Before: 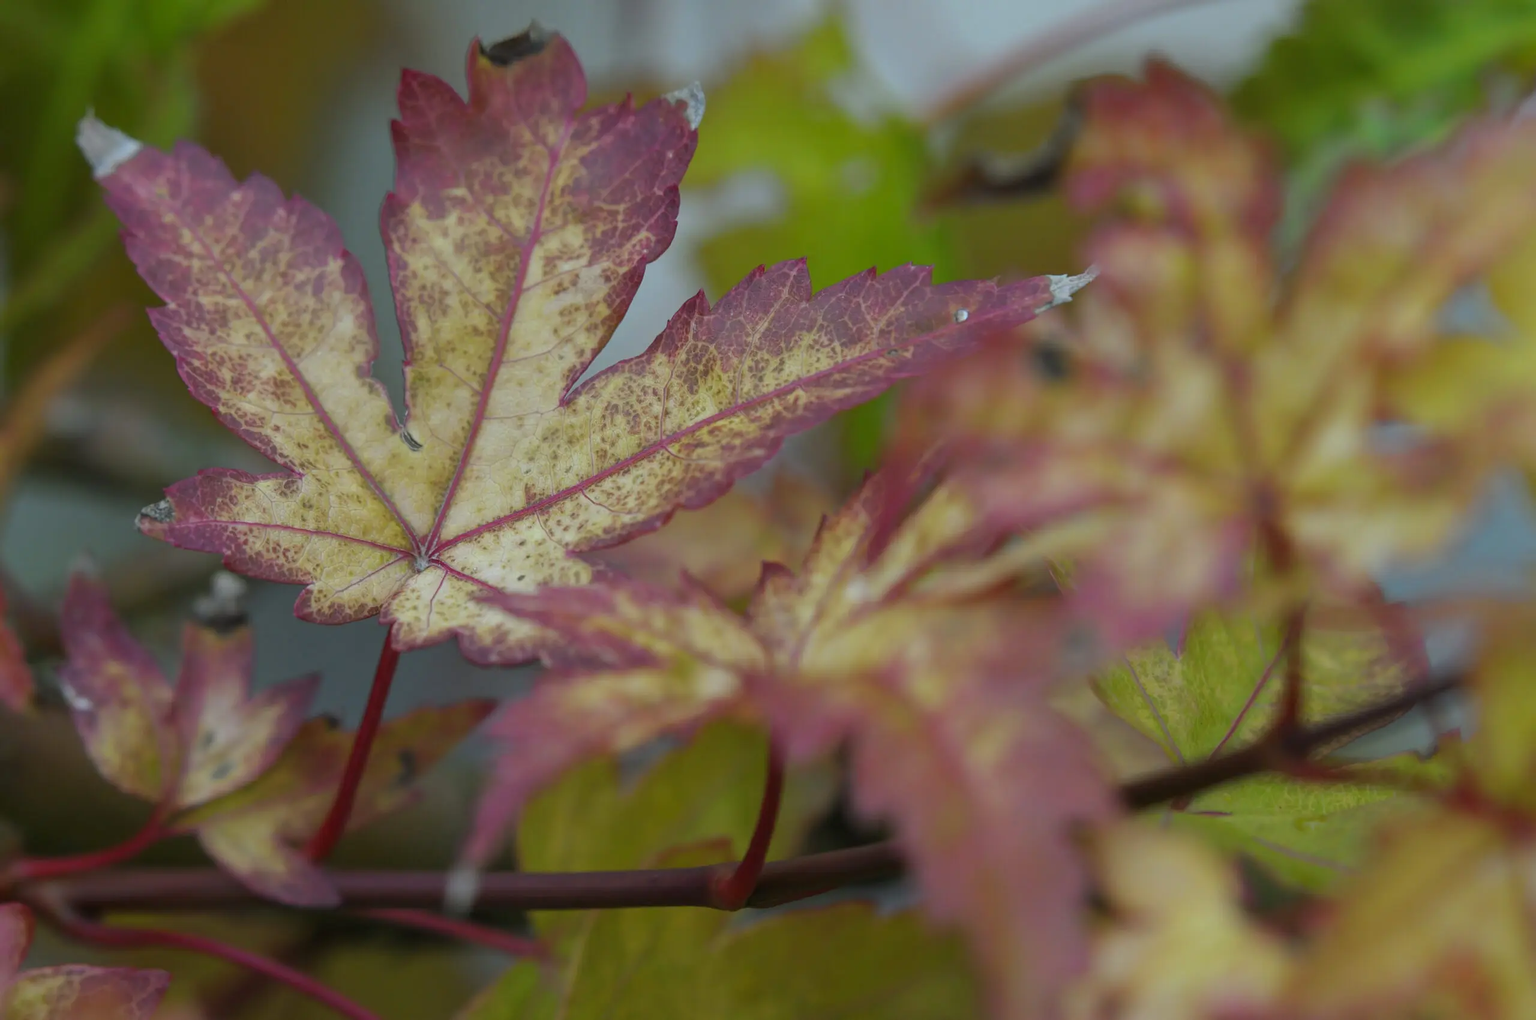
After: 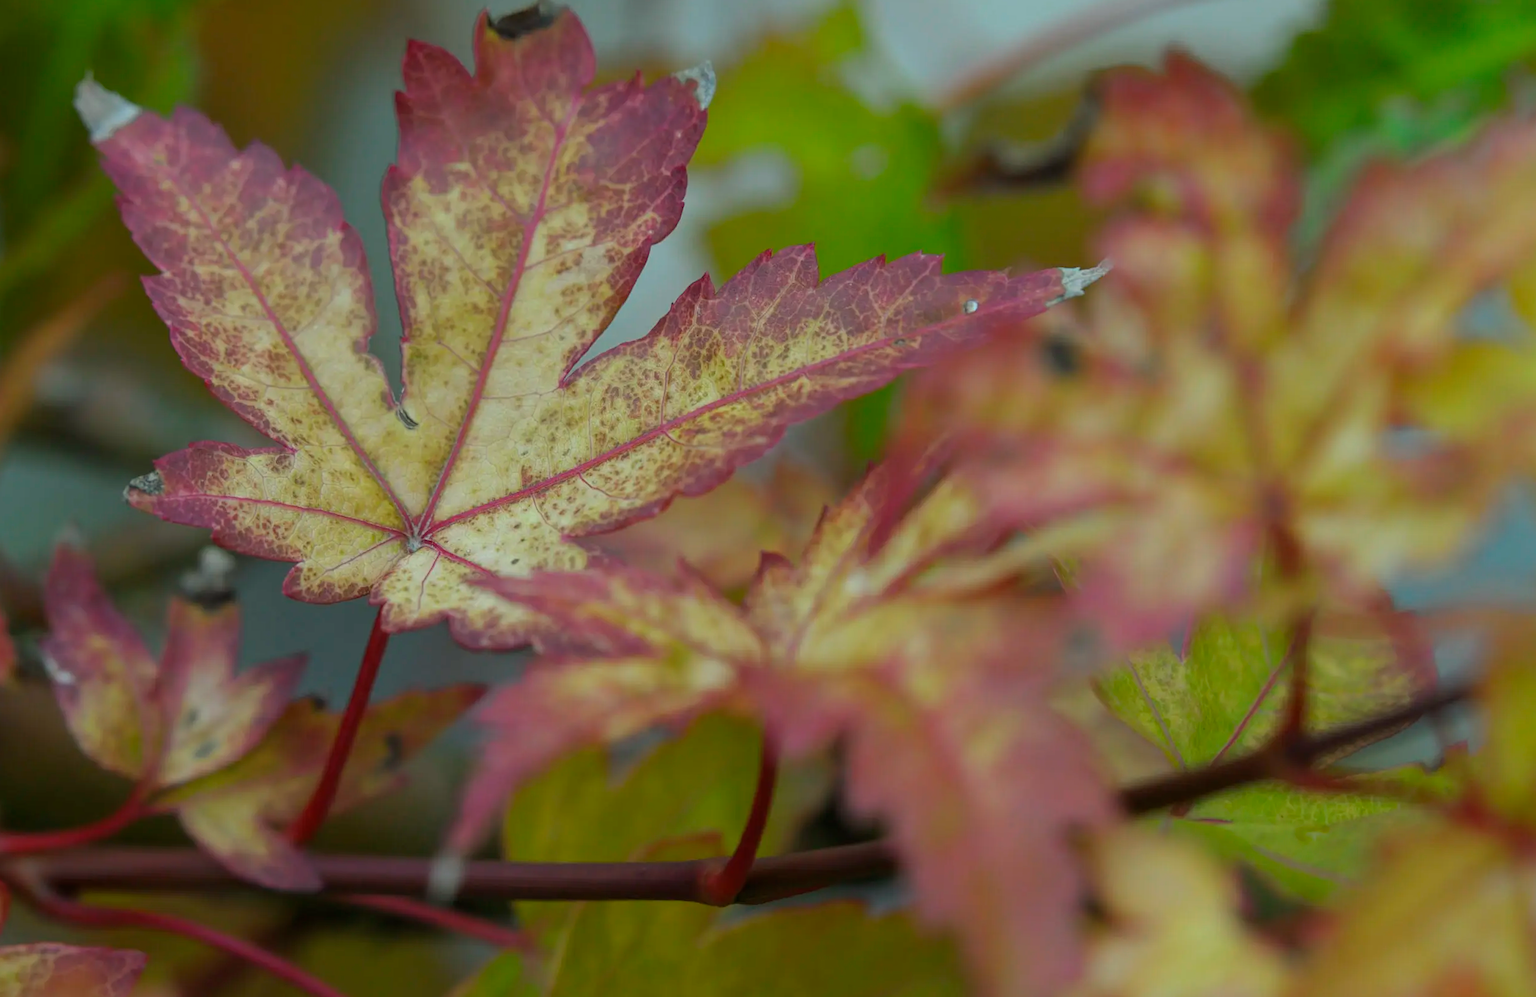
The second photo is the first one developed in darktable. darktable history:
color correction: highlights a* -4.28, highlights b* 6.53
rotate and perspective: rotation 1.57°, crop left 0.018, crop right 0.982, crop top 0.039, crop bottom 0.961
